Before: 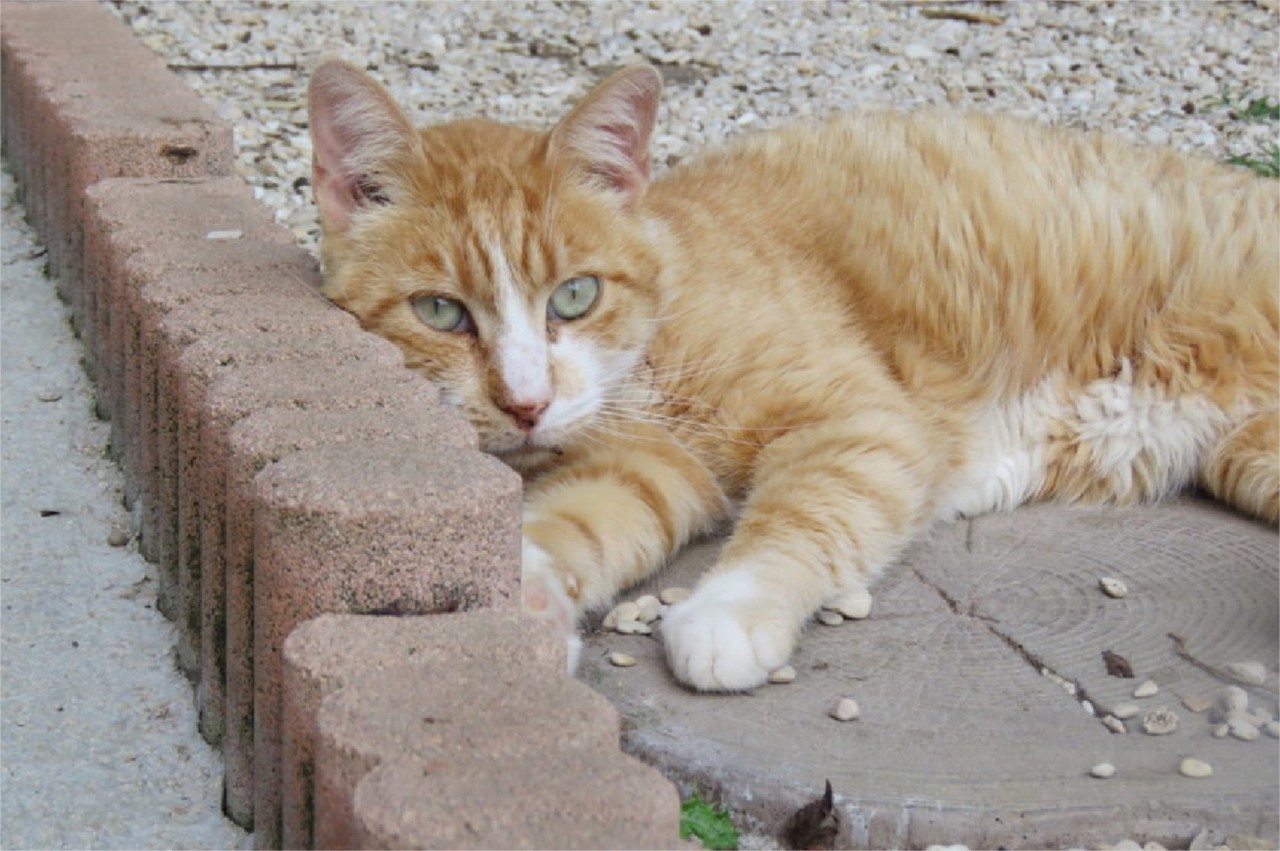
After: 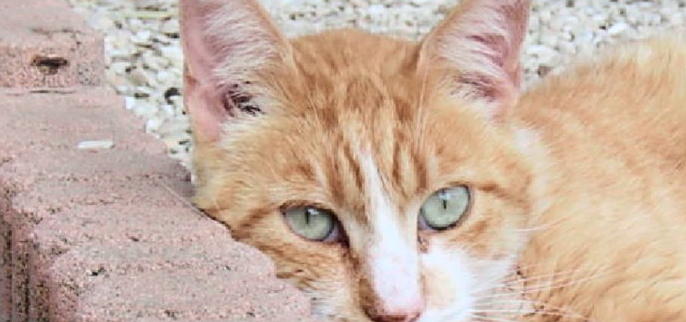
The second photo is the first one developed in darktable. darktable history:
tone curve: curves: ch0 [(0, 0.023) (0.087, 0.065) (0.184, 0.168) (0.45, 0.54) (0.57, 0.683) (0.722, 0.825) (0.877, 0.948) (1, 1)]; ch1 [(0, 0) (0.388, 0.369) (0.44, 0.44) (0.489, 0.481) (0.534, 0.561) (0.657, 0.659) (1, 1)]; ch2 [(0, 0) (0.353, 0.317) (0.408, 0.427) (0.472, 0.46) (0.5, 0.496) (0.537, 0.534) (0.576, 0.592) (0.625, 0.631) (1, 1)], color space Lab, independent channels, preserve colors none
crop: left 10.121%, top 10.631%, right 36.218%, bottom 51.526%
sharpen: on, module defaults
color correction: saturation 0.85
